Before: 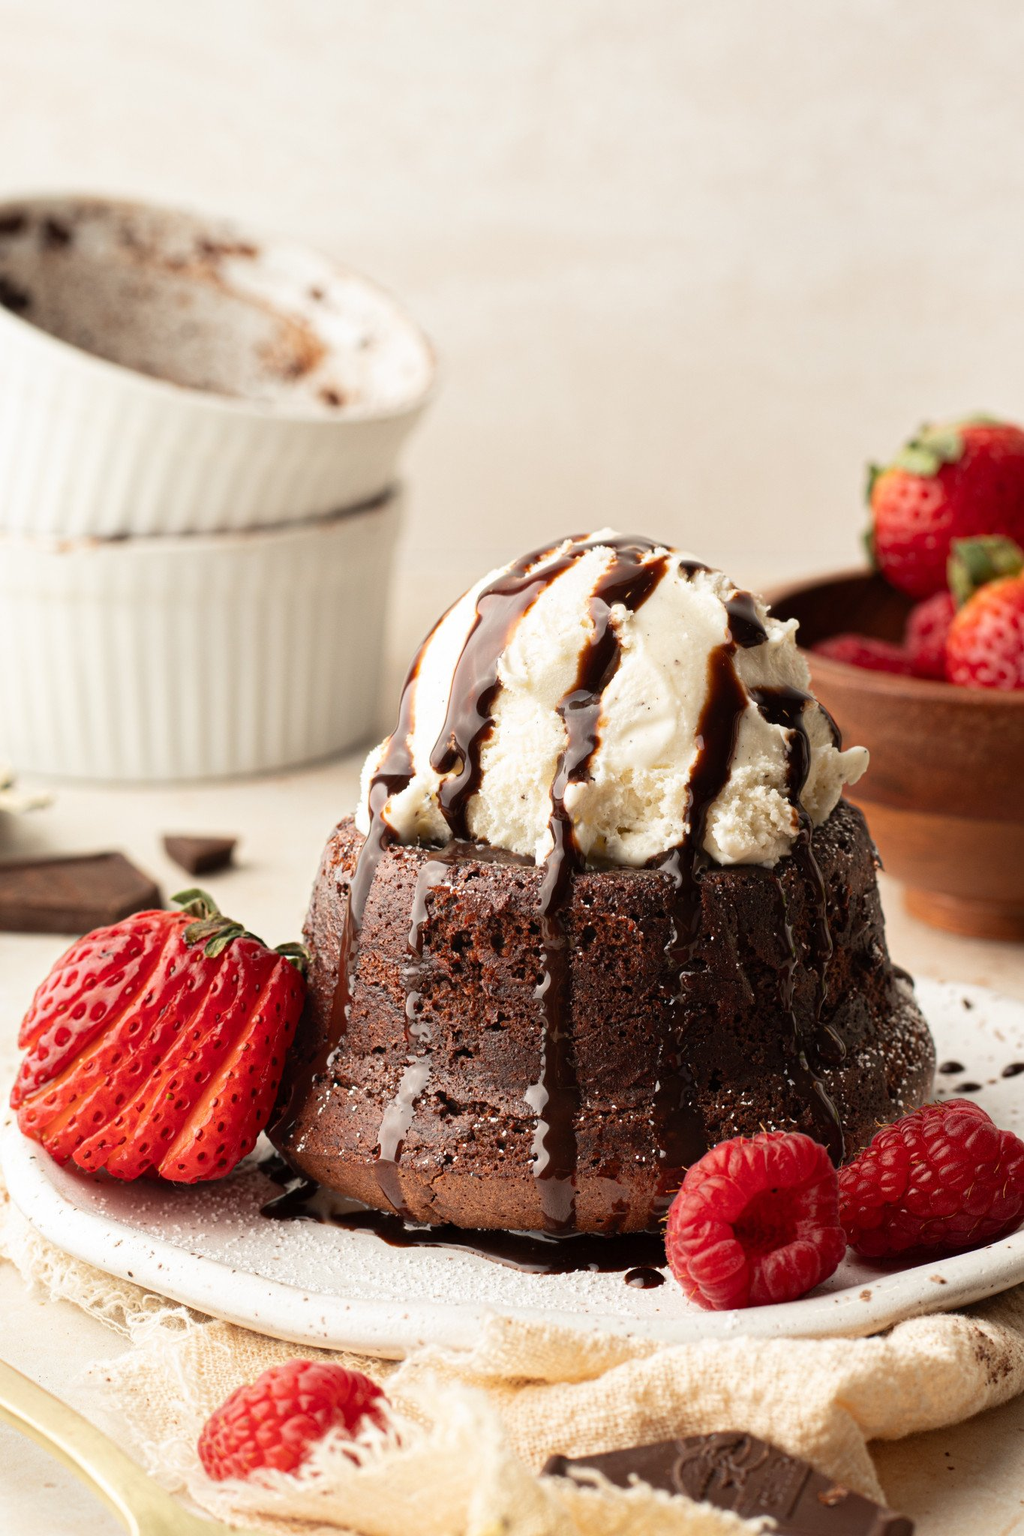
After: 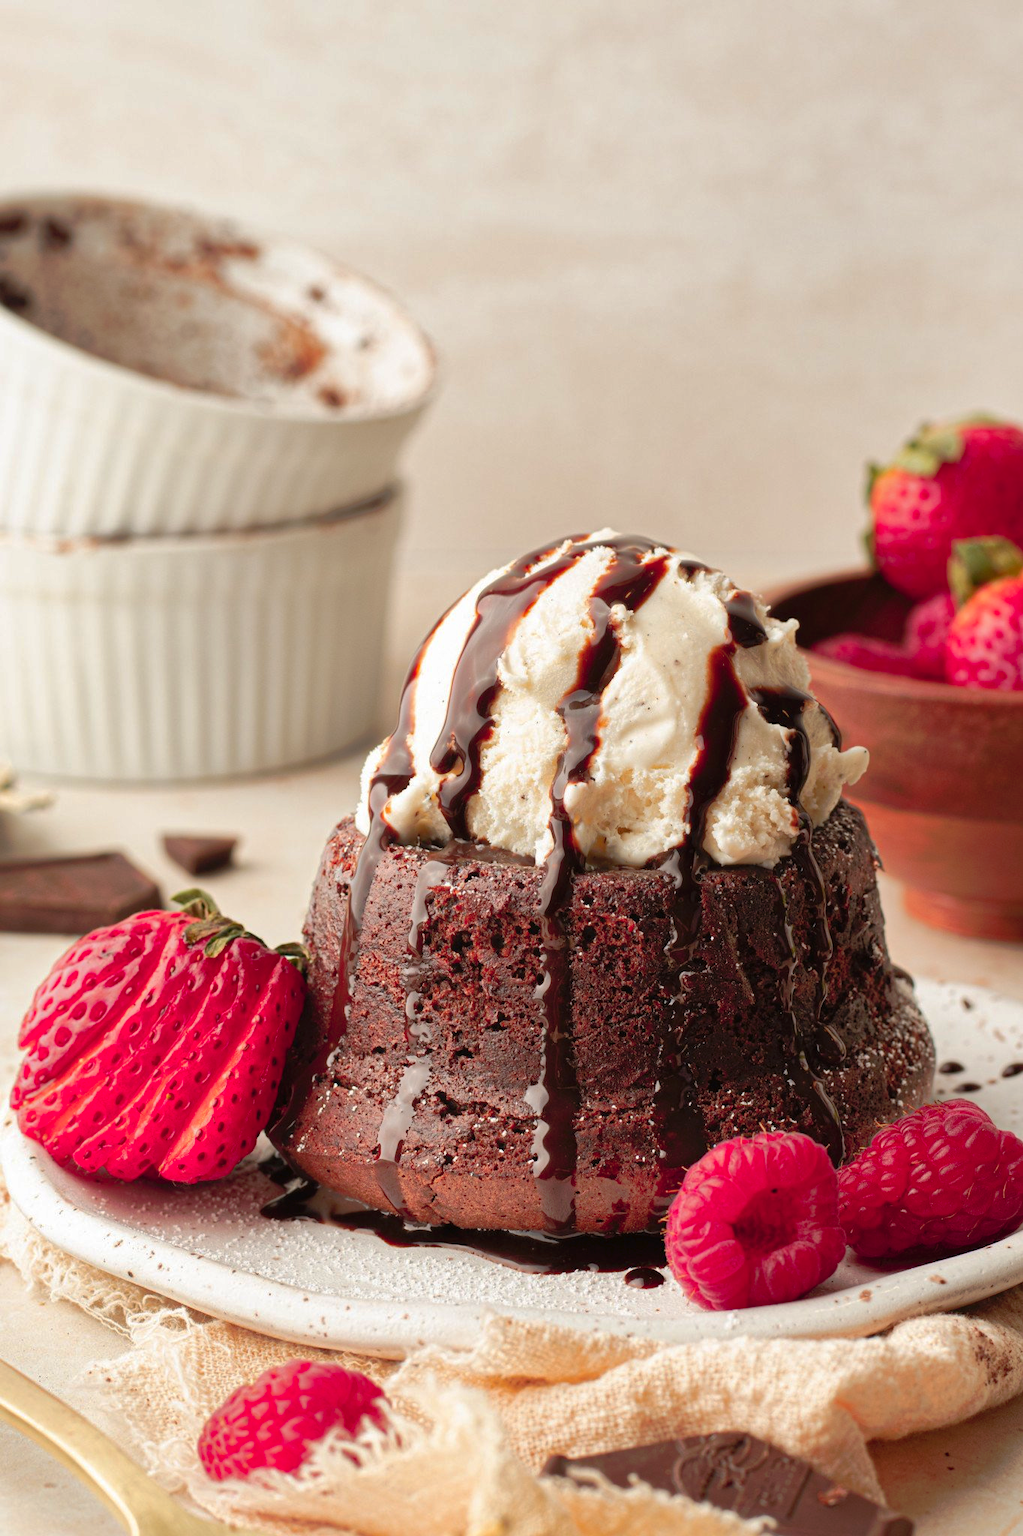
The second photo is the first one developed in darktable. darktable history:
tone curve: curves: ch0 [(0, 0) (0.003, 0.012) (0.011, 0.015) (0.025, 0.027) (0.044, 0.045) (0.069, 0.064) (0.1, 0.093) (0.136, 0.133) (0.177, 0.177) (0.224, 0.221) (0.277, 0.272) (0.335, 0.342) (0.399, 0.398) (0.468, 0.462) (0.543, 0.547) (0.623, 0.624) (0.709, 0.711) (0.801, 0.792) (0.898, 0.889) (1, 1)], preserve colors none
color zones: curves: ch1 [(0.239, 0.552) (0.75, 0.5)]; ch2 [(0.25, 0.462) (0.749, 0.457)], mix 25.94%
shadows and highlights: on, module defaults
